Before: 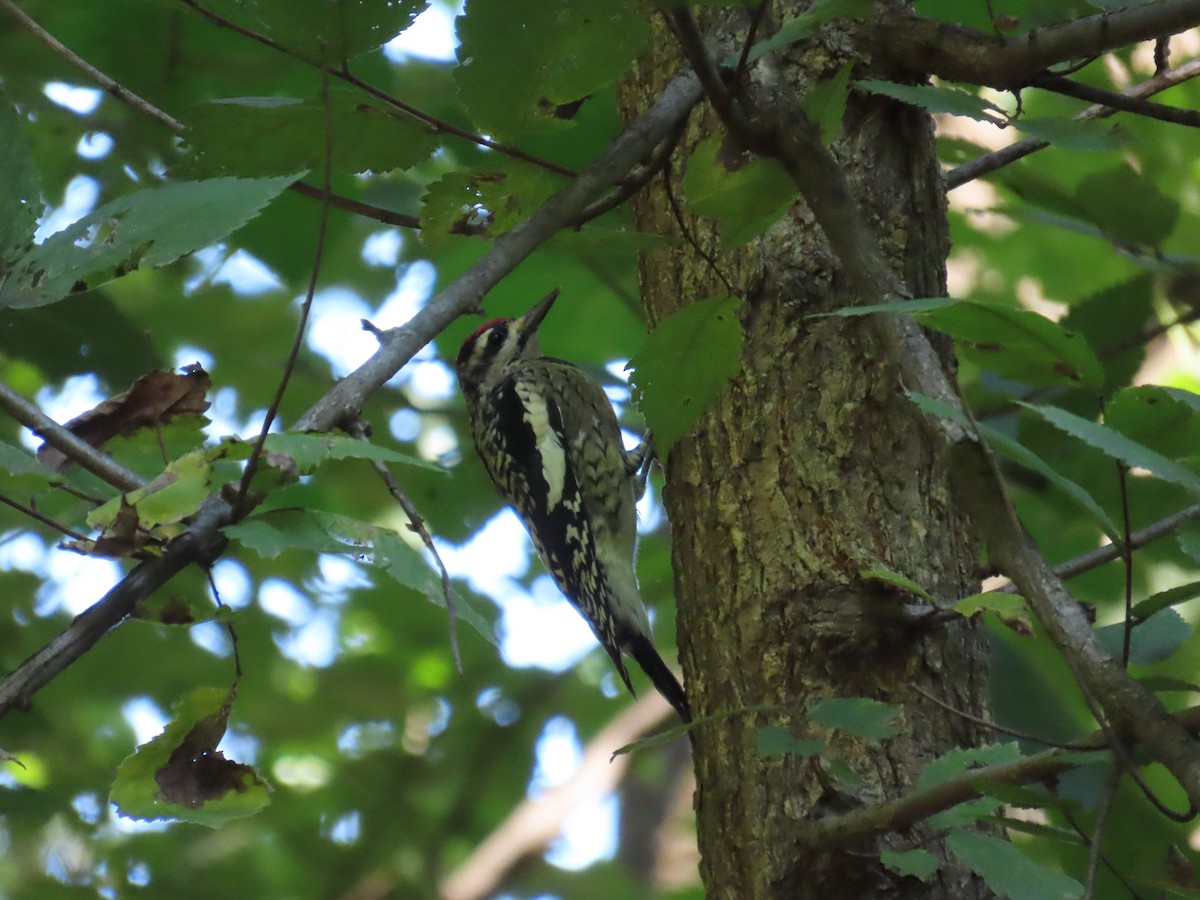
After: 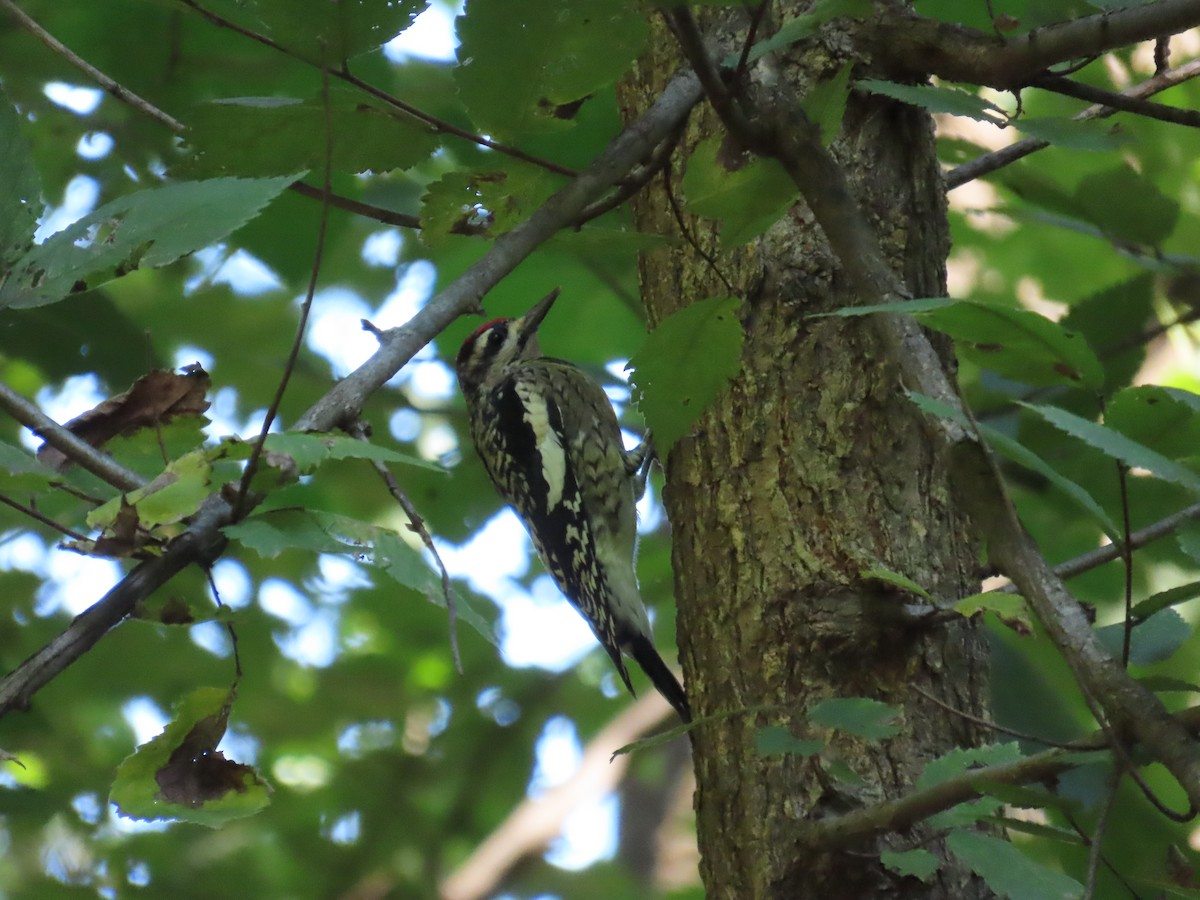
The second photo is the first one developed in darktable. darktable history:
shadows and highlights: radius 337.17, shadows 29.08, soften with gaussian
